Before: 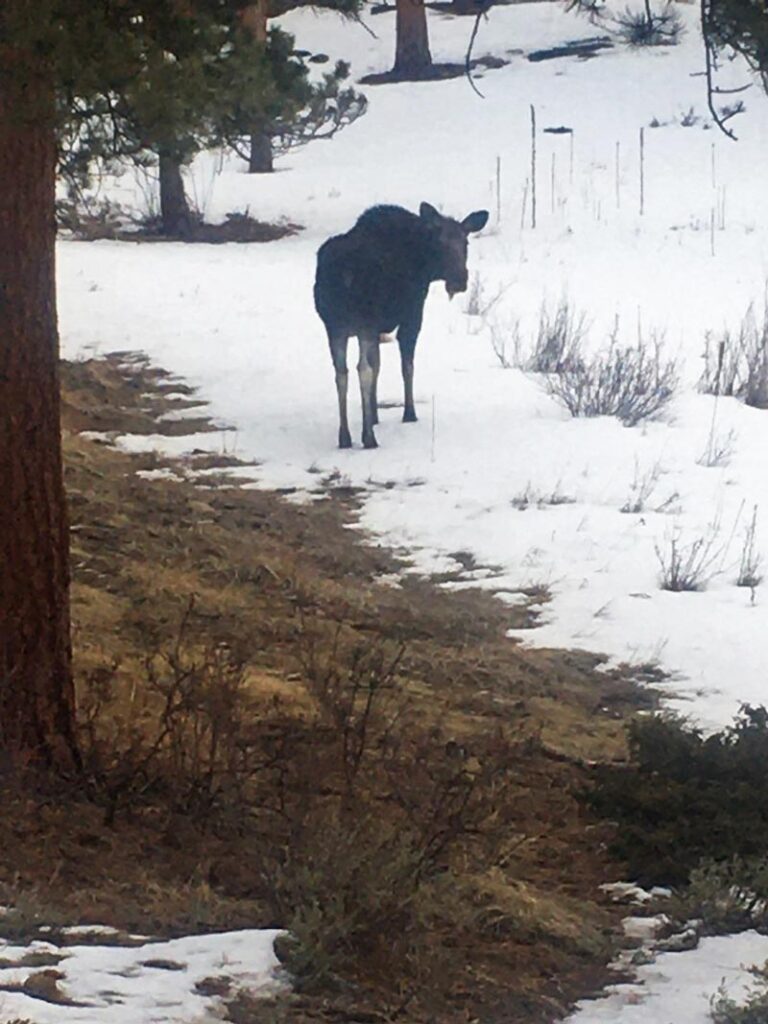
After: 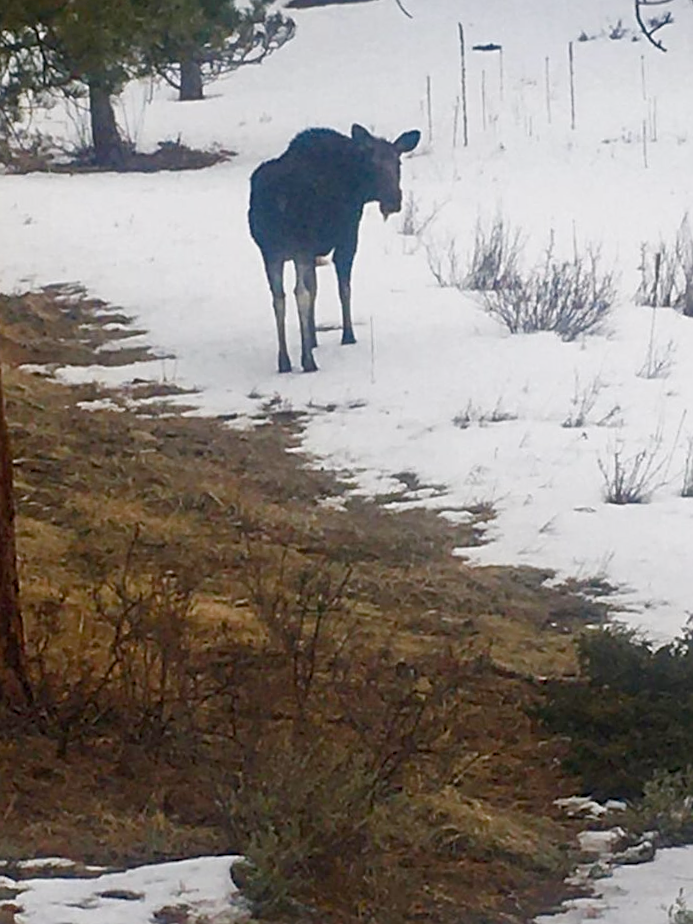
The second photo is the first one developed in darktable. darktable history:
crop and rotate: angle 1.96°, left 5.673%, top 5.673%
sharpen: on, module defaults
color balance rgb: shadows lift › chroma 1%, shadows lift › hue 113°, highlights gain › chroma 0.2%, highlights gain › hue 333°, perceptual saturation grading › global saturation 20%, perceptual saturation grading › highlights -50%, perceptual saturation grading › shadows 25%, contrast -10%
